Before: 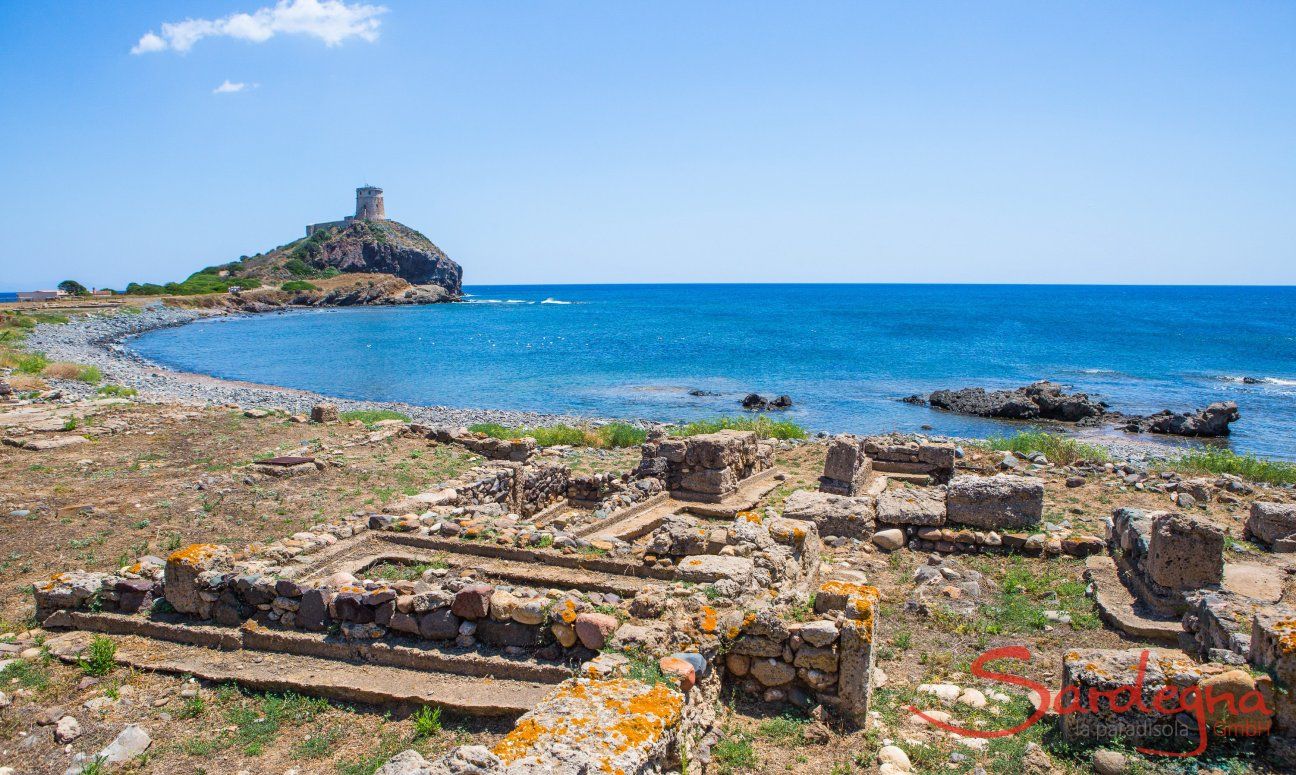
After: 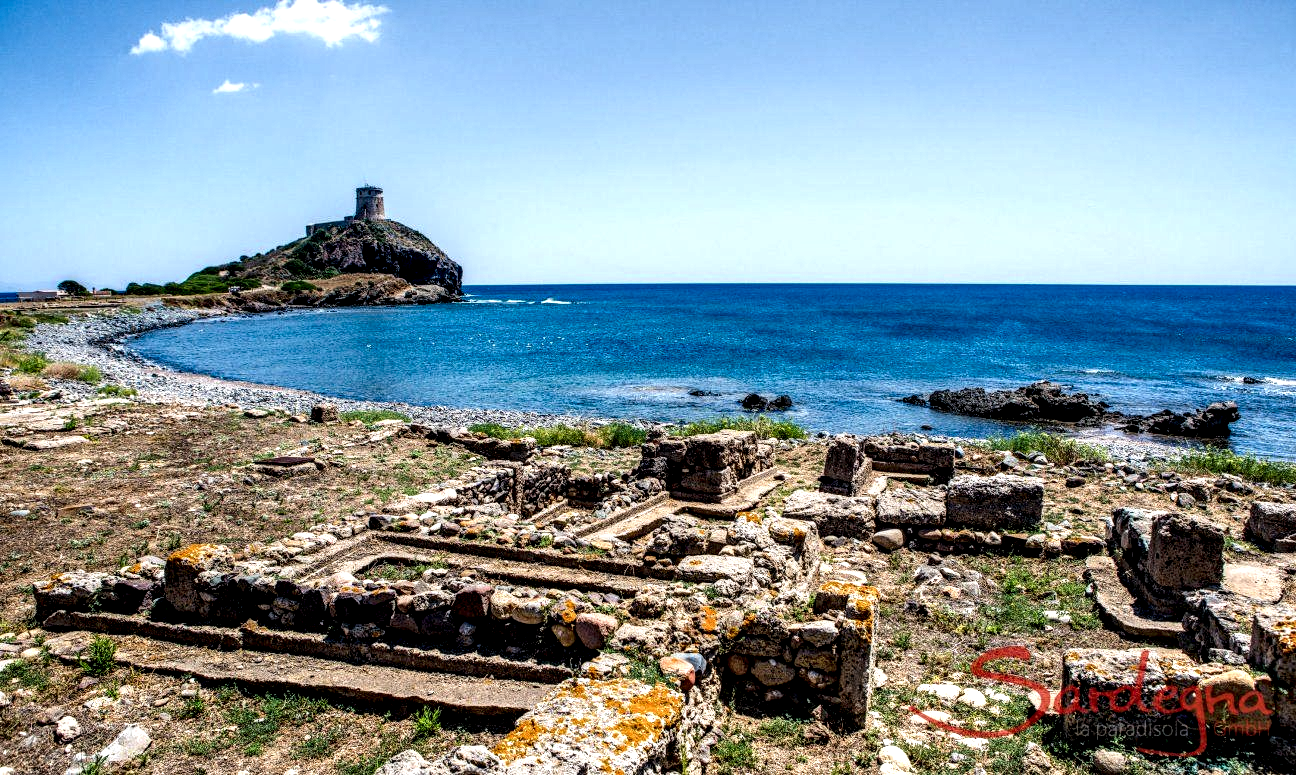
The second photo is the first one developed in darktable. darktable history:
local contrast: shadows 184%, detail 225%
tone equalizer: edges refinement/feathering 500, mask exposure compensation -1.57 EV, preserve details no
